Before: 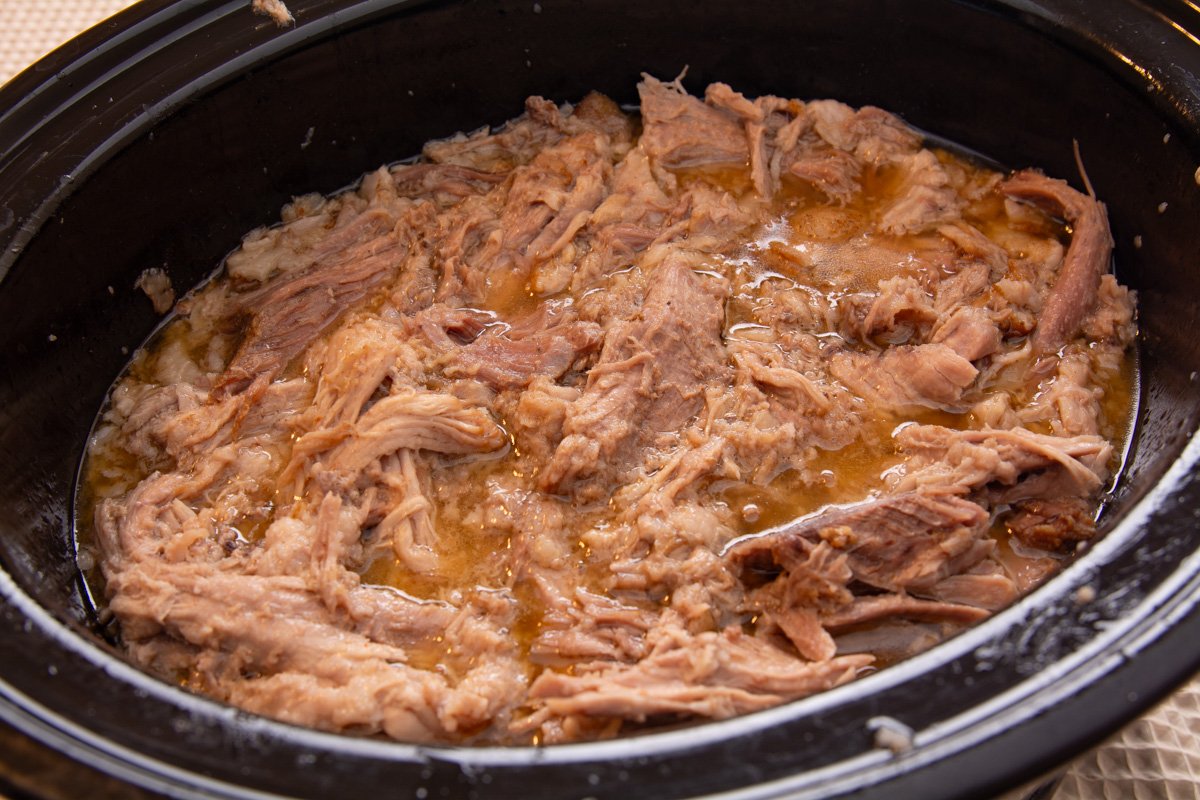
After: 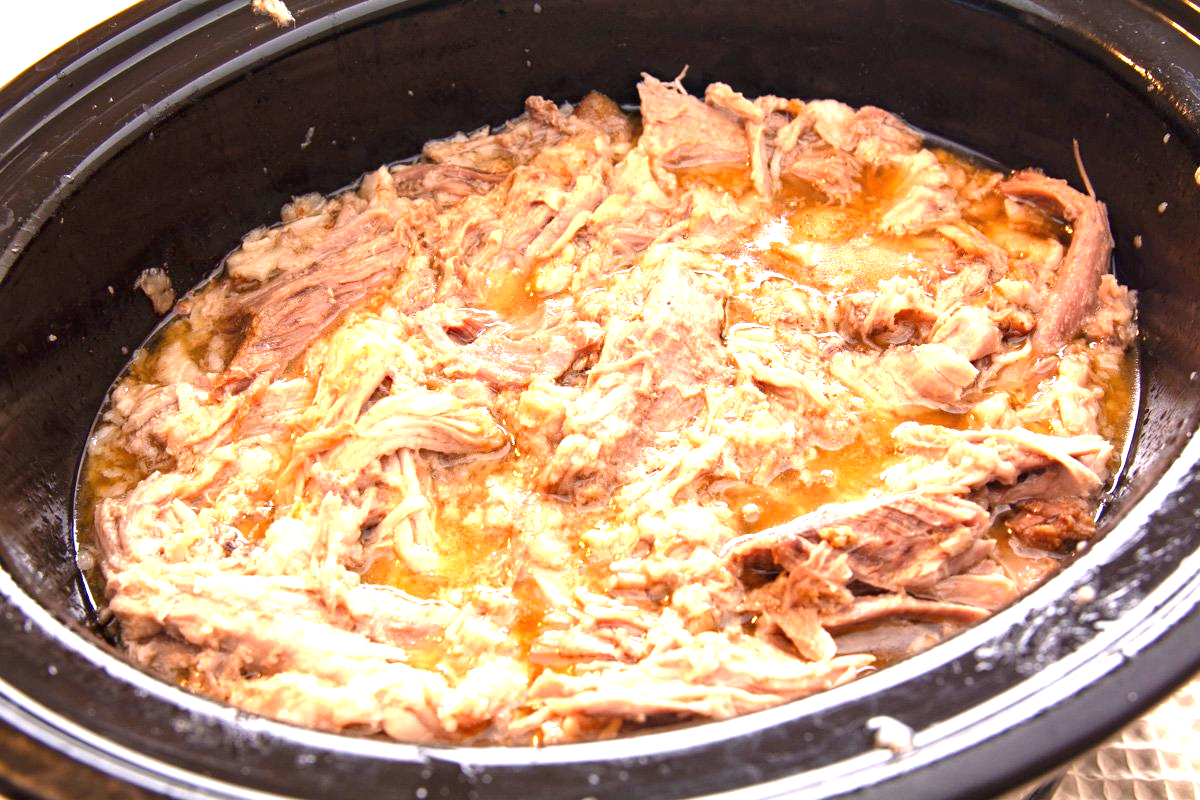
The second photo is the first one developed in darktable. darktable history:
exposure: black level correction 0, exposure 1.934 EV, compensate highlight preservation false
